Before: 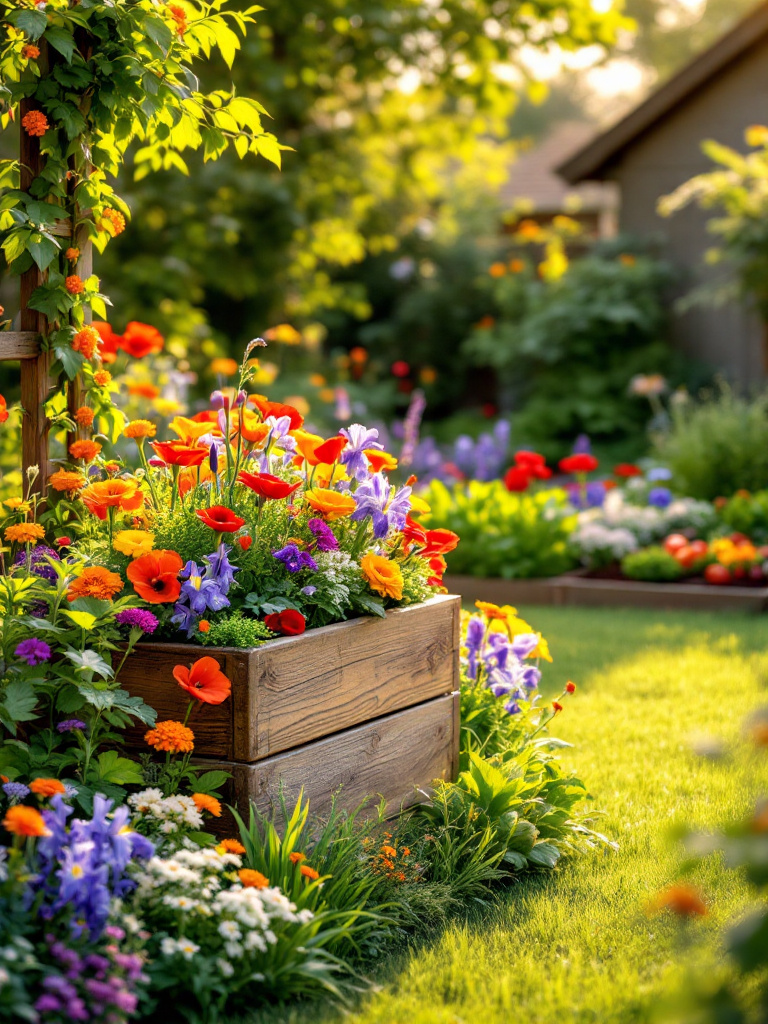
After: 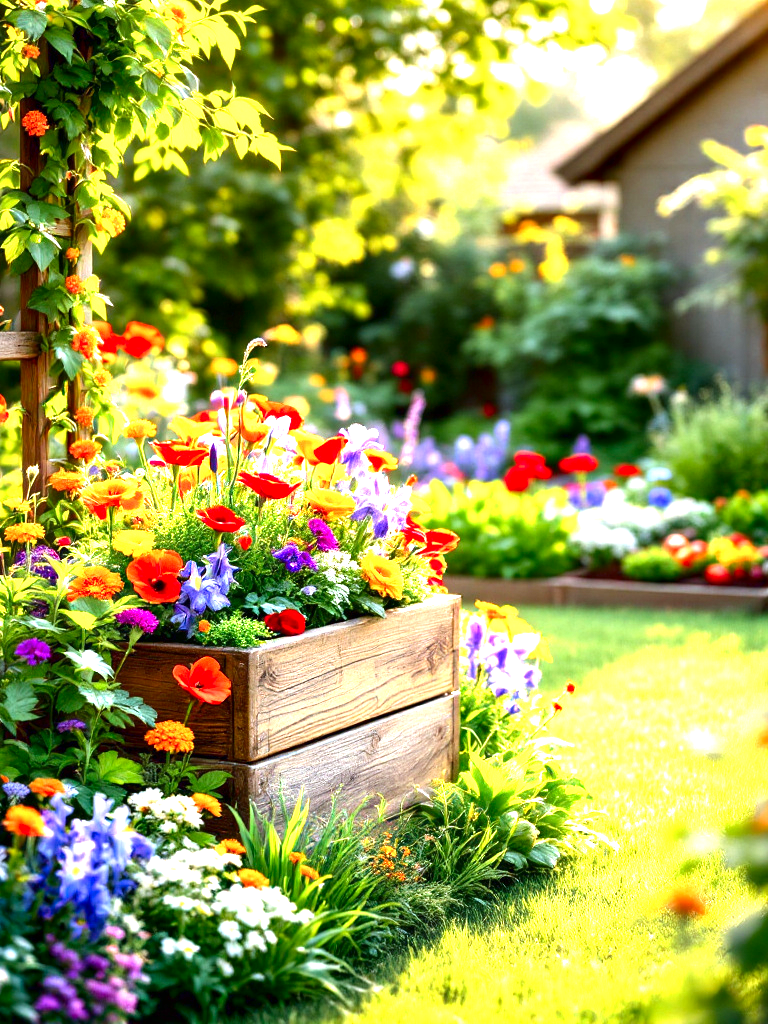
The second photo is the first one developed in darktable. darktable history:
exposure: black level correction 0, exposure 1.667 EV, compensate highlight preservation false
contrast brightness saturation: contrast 0.068, brightness -0.146, saturation 0.105
color correction: highlights a* -4.13, highlights b* -10.73
